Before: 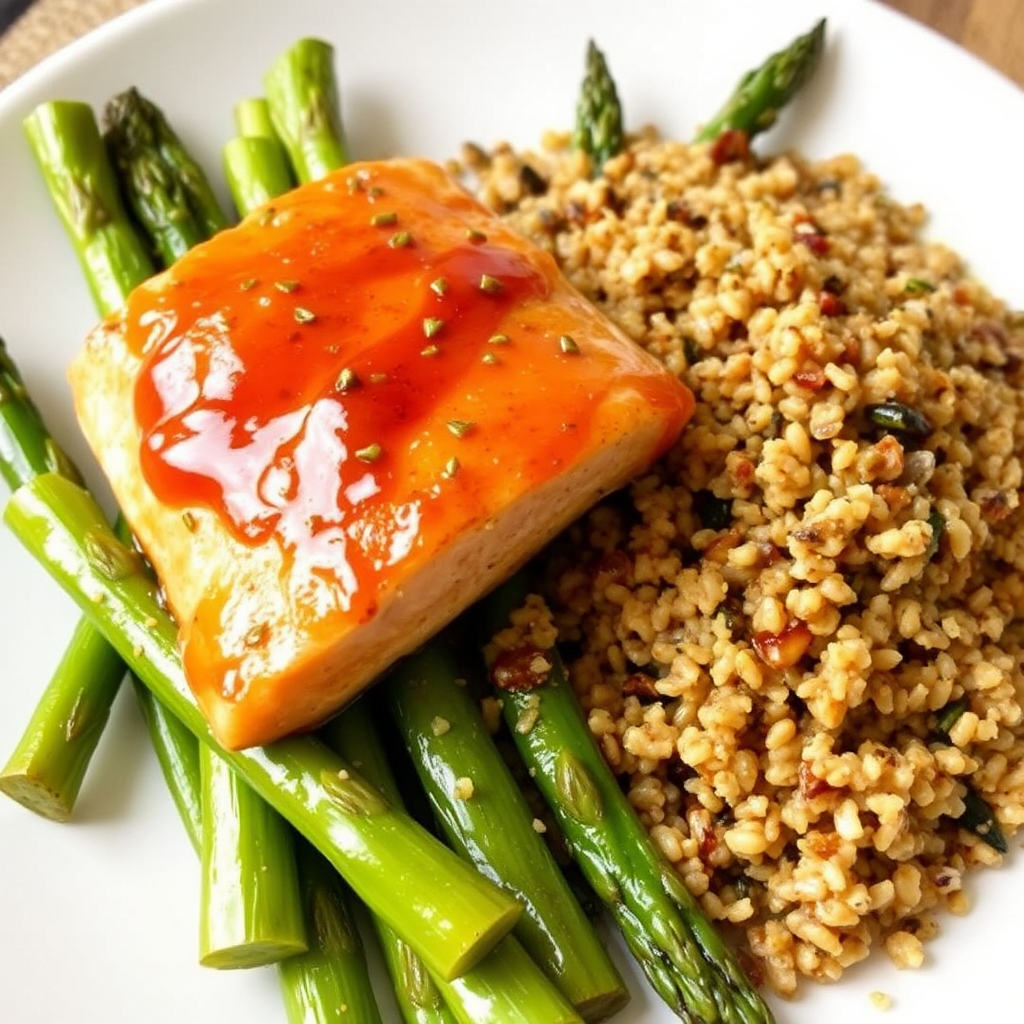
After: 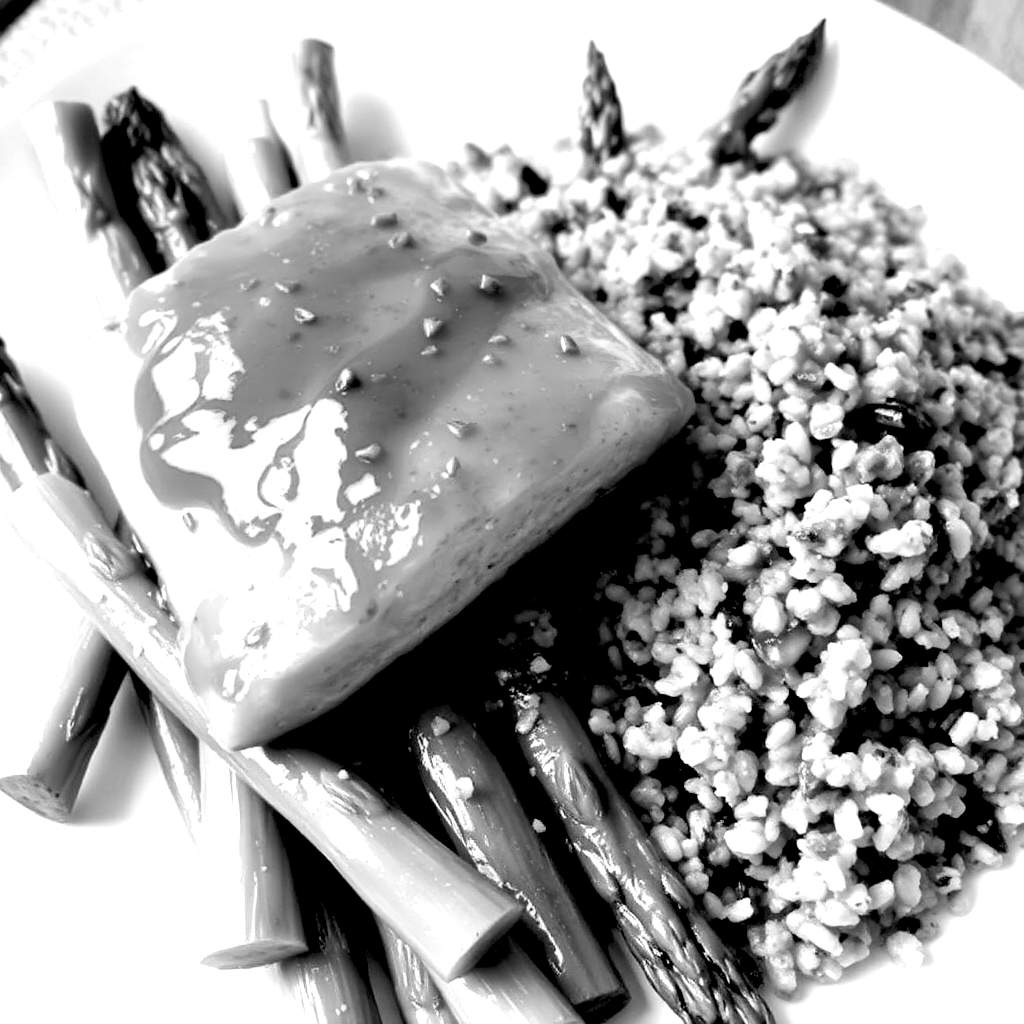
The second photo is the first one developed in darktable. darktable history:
monochrome: a 2.21, b -1.33, size 2.2
exposure: black level correction 0.04, exposure 0.5 EV, compensate highlight preservation false
tone equalizer: -8 EV -0.417 EV, -7 EV -0.389 EV, -6 EV -0.333 EV, -5 EV -0.222 EV, -3 EV 0.222 EV, -2 EV 0.333 EV, -1 EV 0.389 EV, +0 EV 0.417 EV, edges refinement/feathering 500, mask exposure compensation -1.57 EV, preserve details no
